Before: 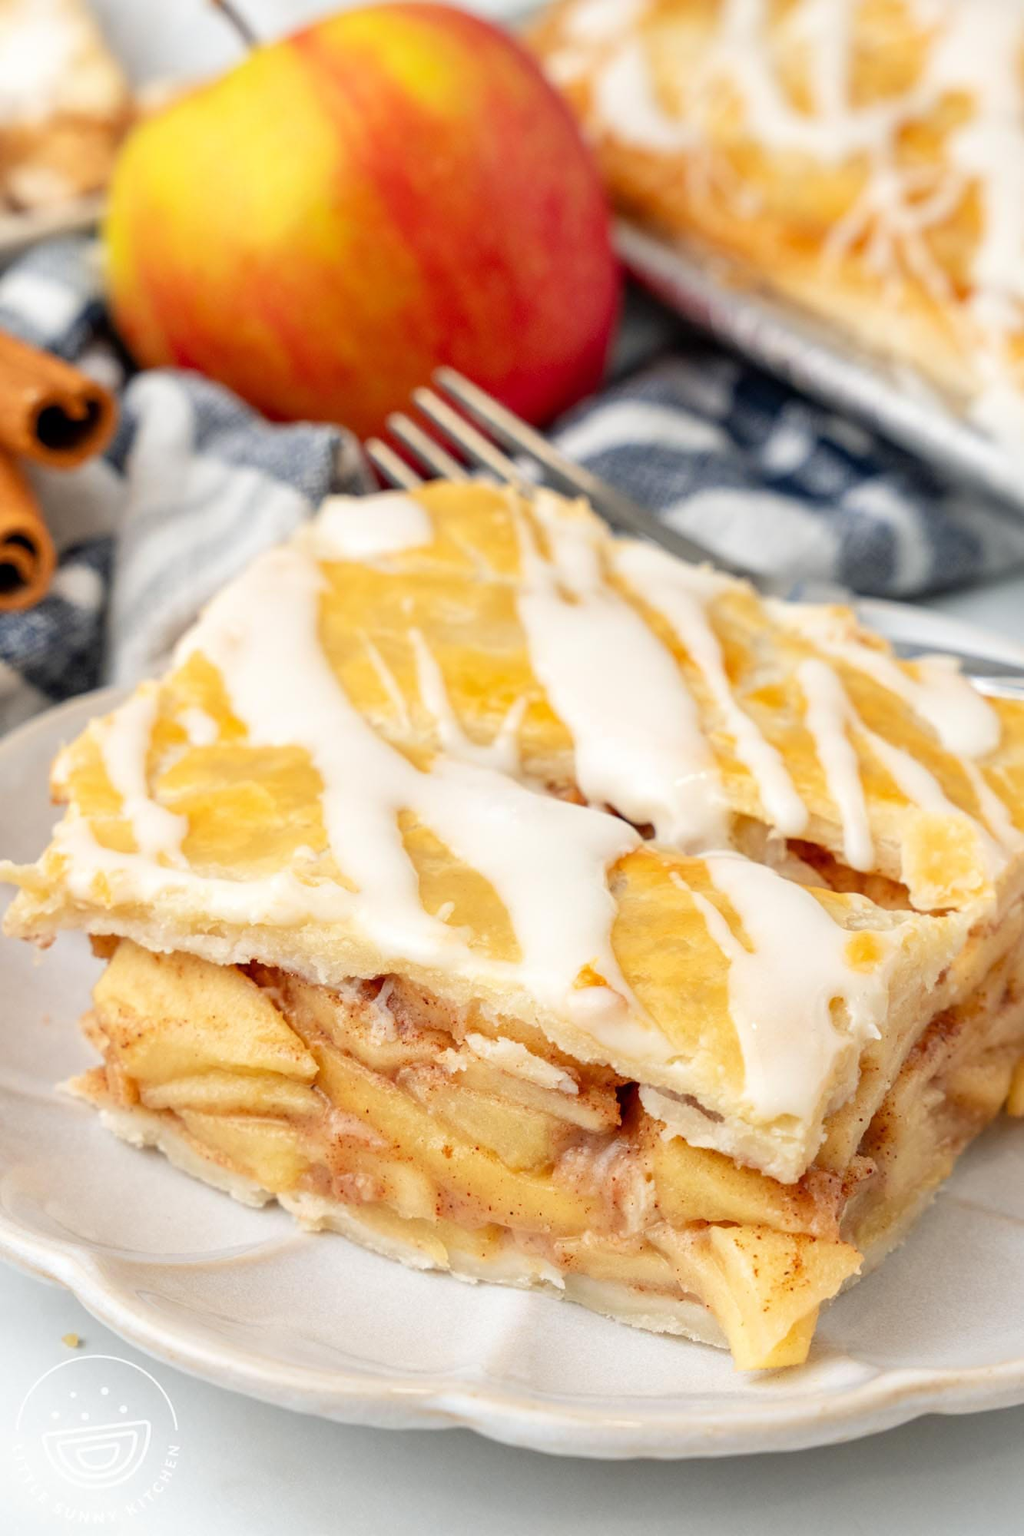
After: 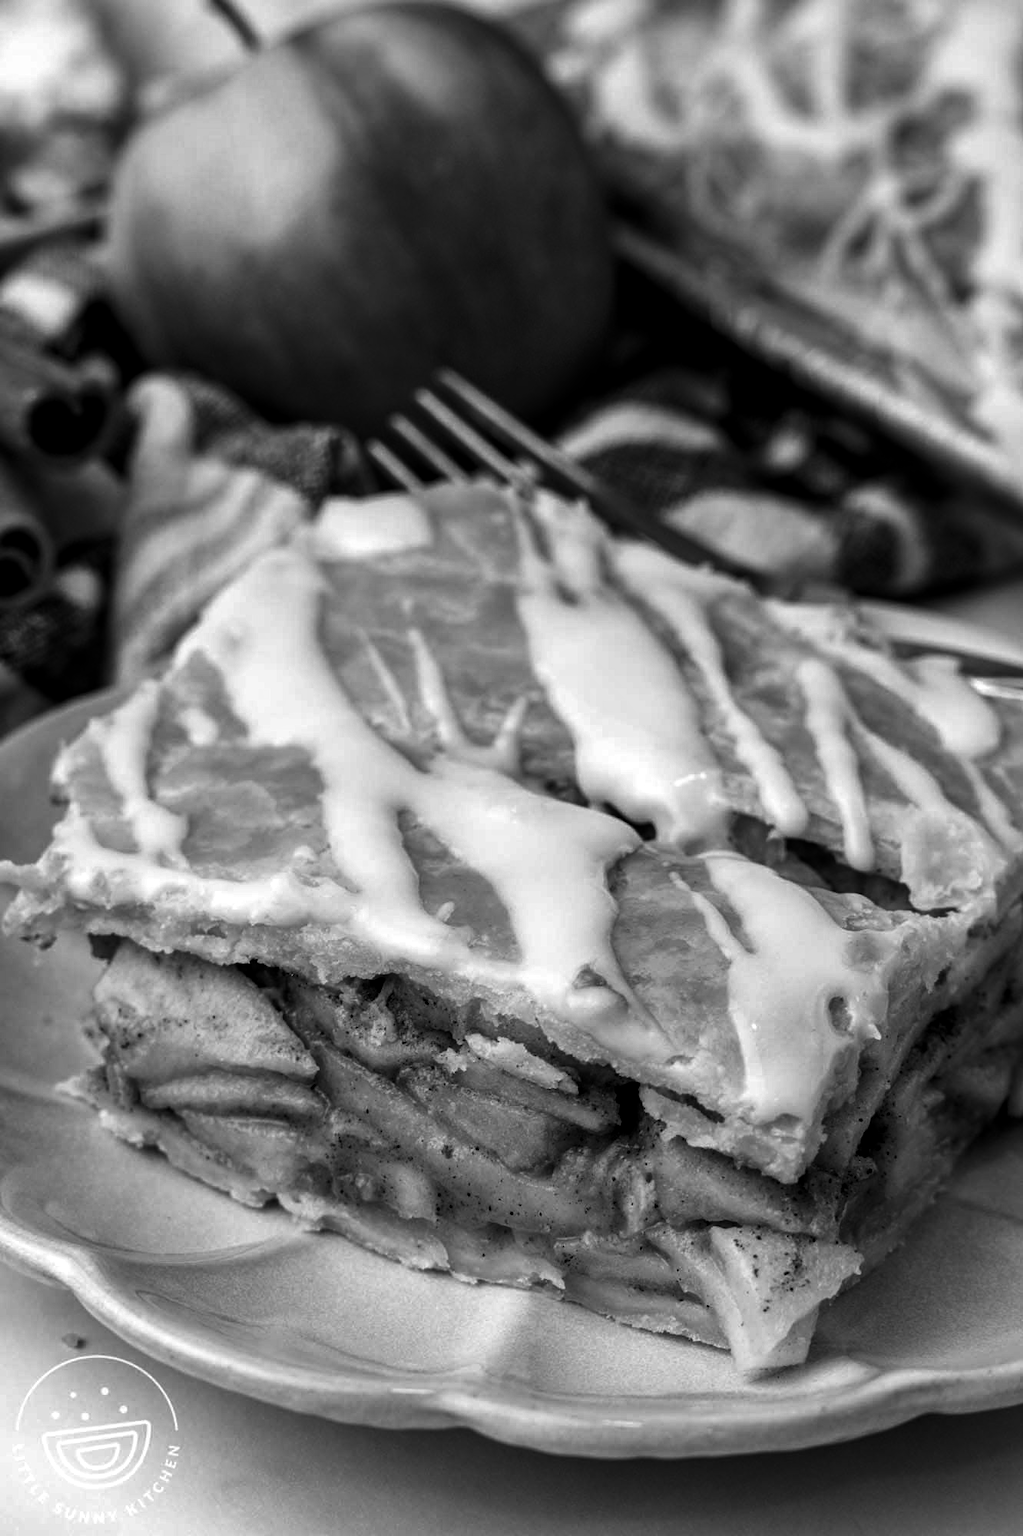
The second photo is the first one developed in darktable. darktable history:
local contrast: on, module defaults
contrast brightness saturation: contrast 0.02, brightness -1, saturation -1
